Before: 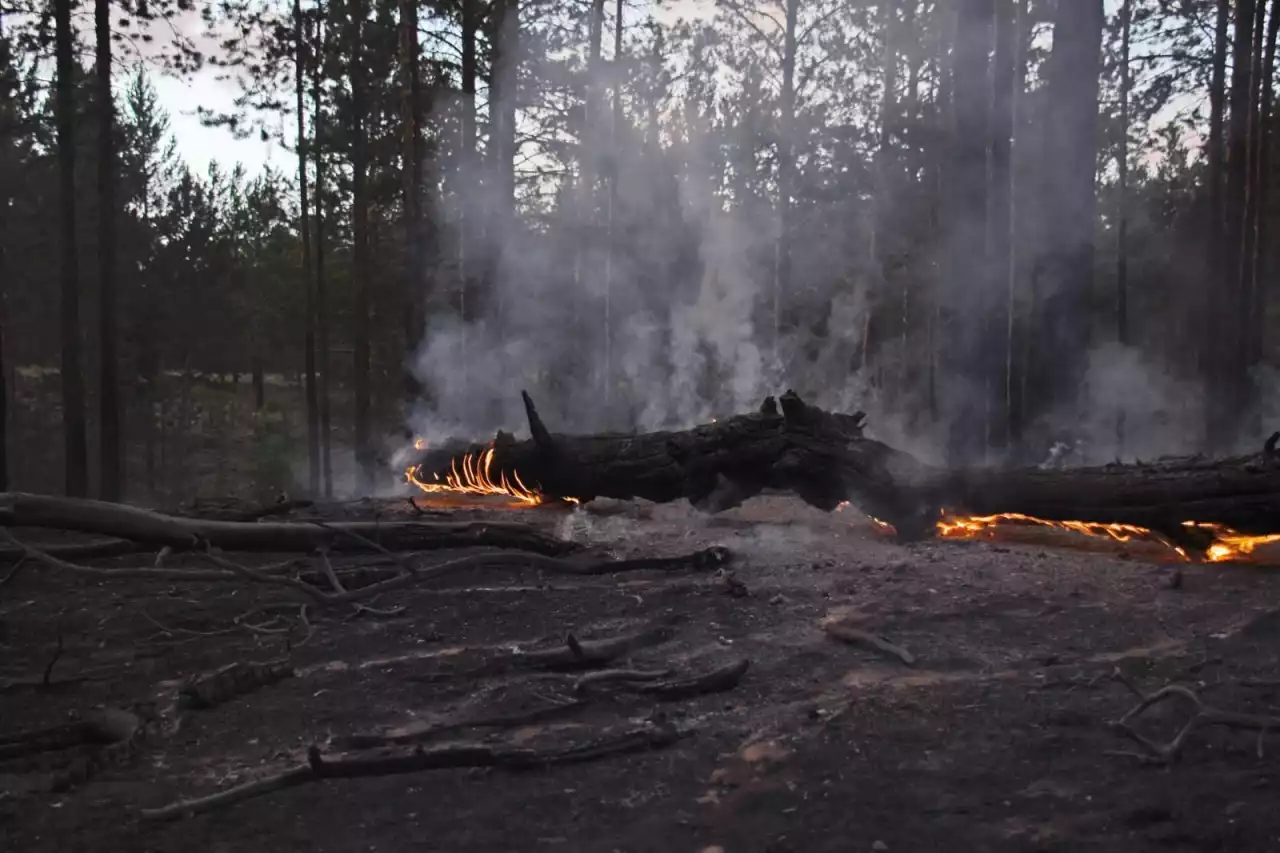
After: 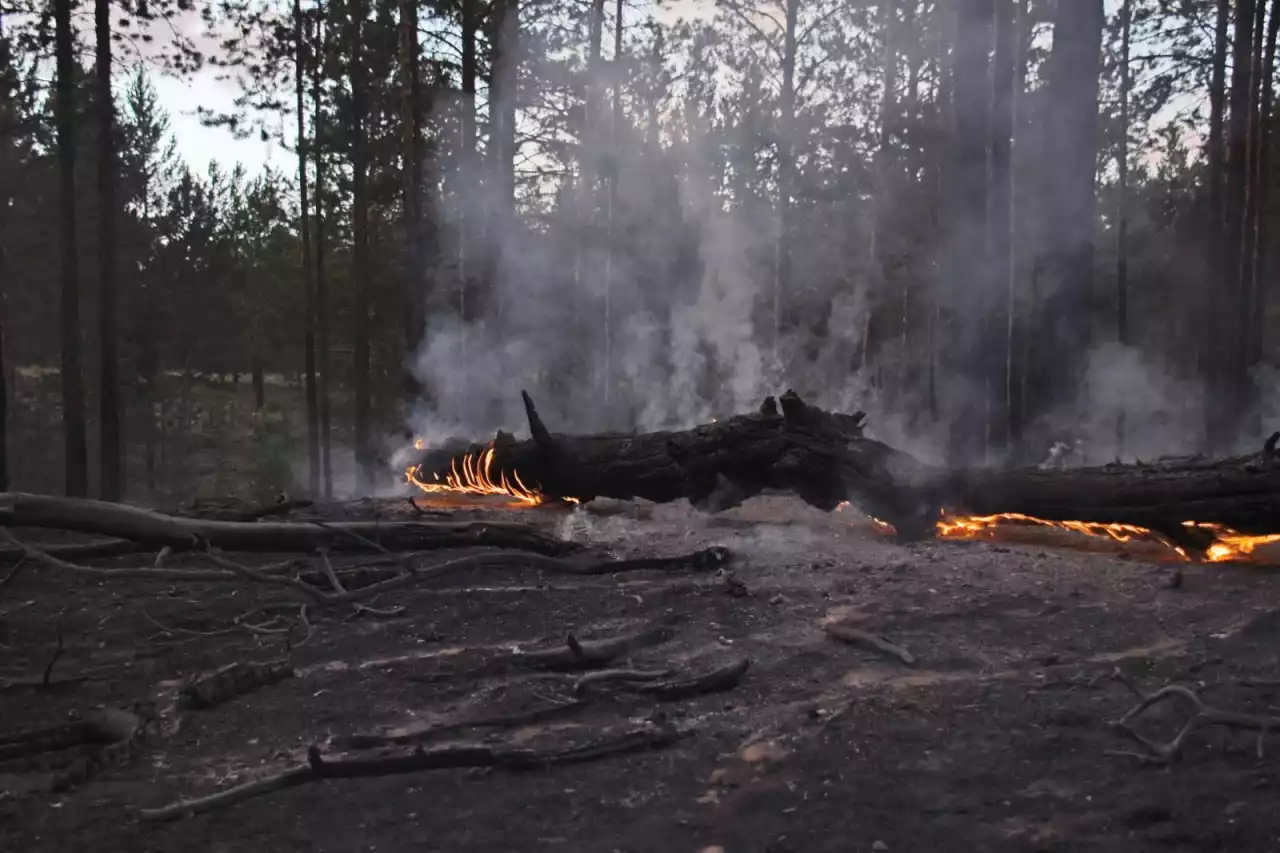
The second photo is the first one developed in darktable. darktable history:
shadows and highlights: shadows 29.53, highlights -30.47, highlights color adjustment 56.66%, low approximation 0.01, soften with gaussian
